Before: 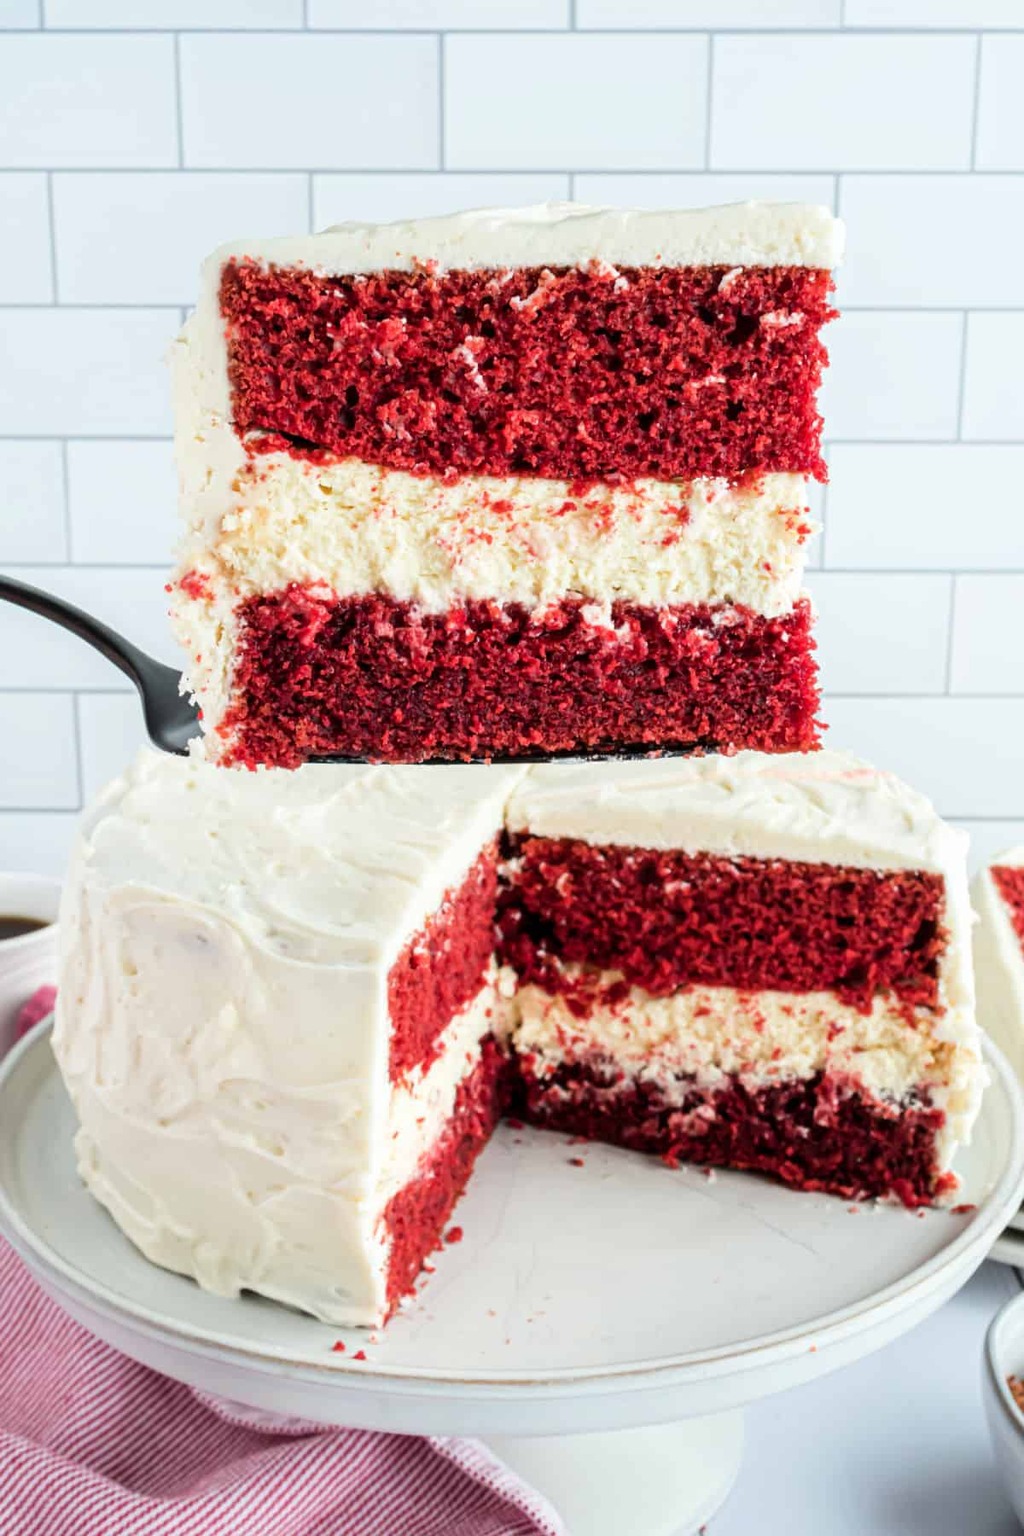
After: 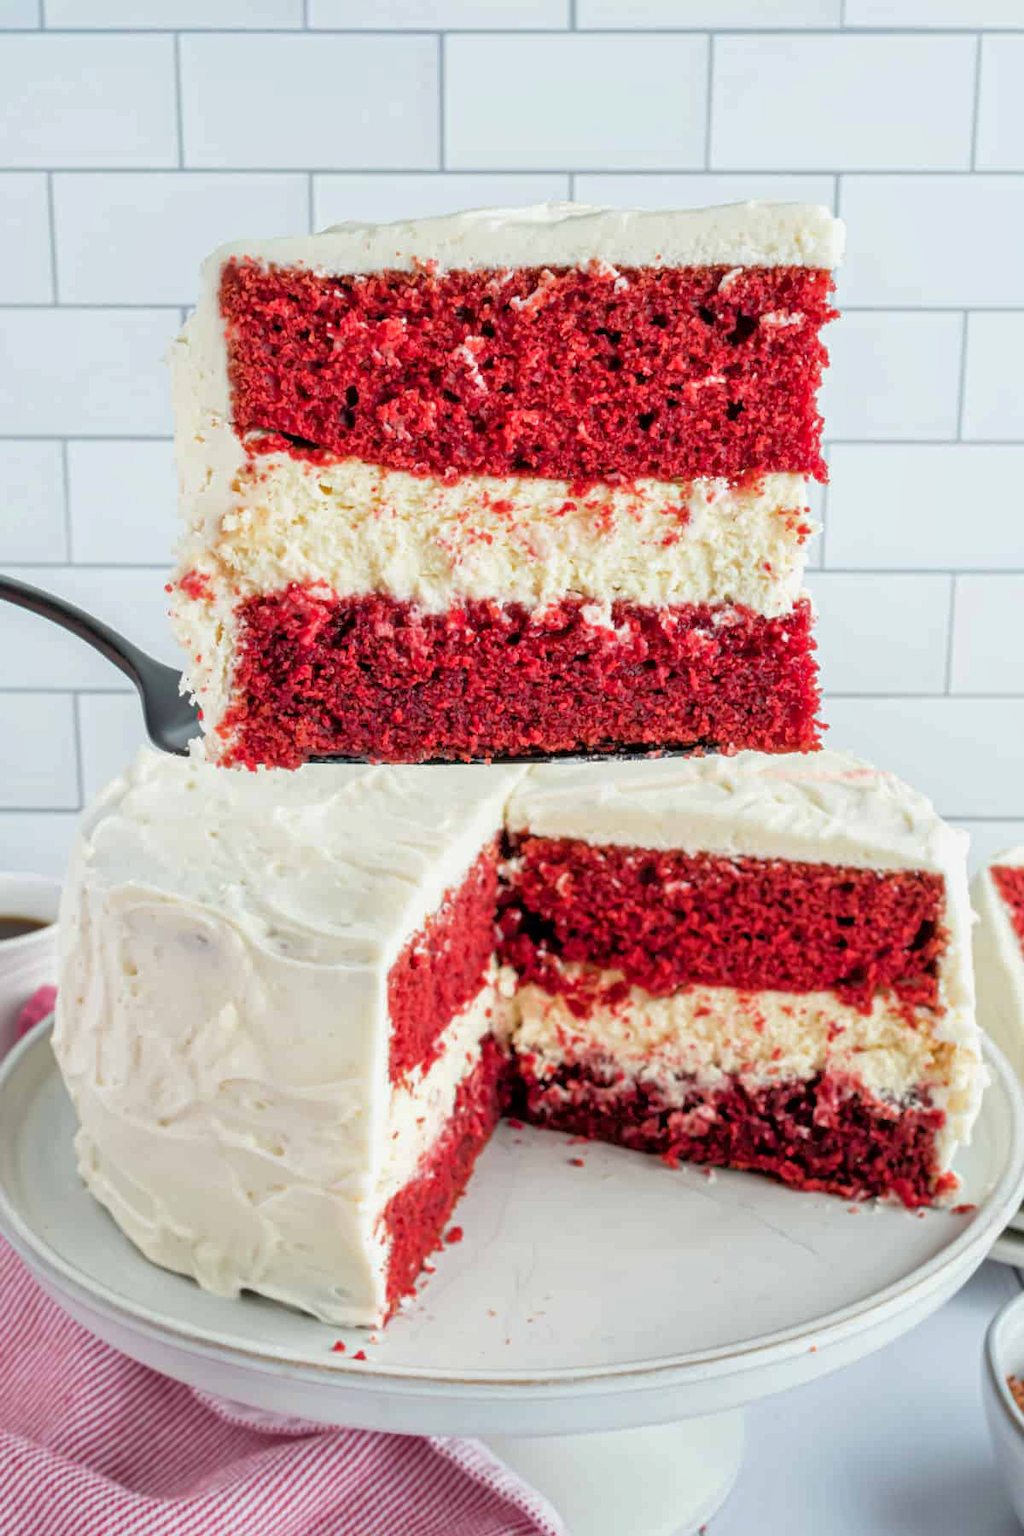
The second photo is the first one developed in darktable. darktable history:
tone equalizer: -7 EV 0.146 EV, -6 EV 0.581 EV, -5 EV 1.15 EV, -4 EV 1.32 EV, -3 EV 1.15 EV, -2 EV 0.6 EV, -1 EV 0.156 EV
shadows and highlights: shadows -20.36, white point adjustment -2.17, highlights -35.08
